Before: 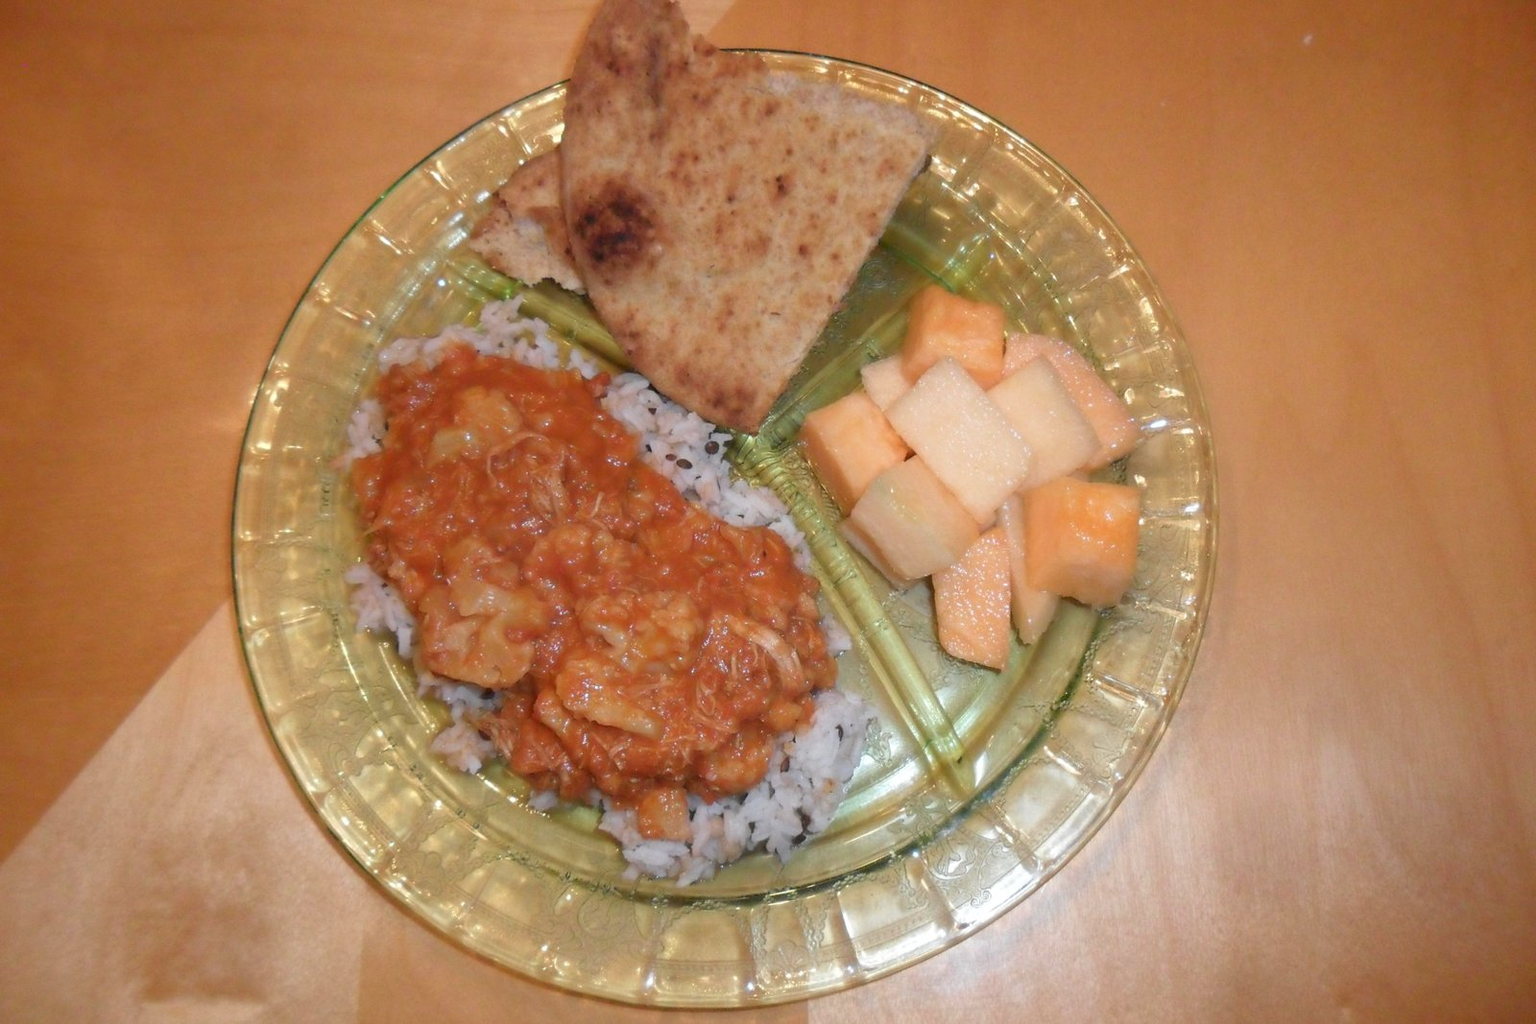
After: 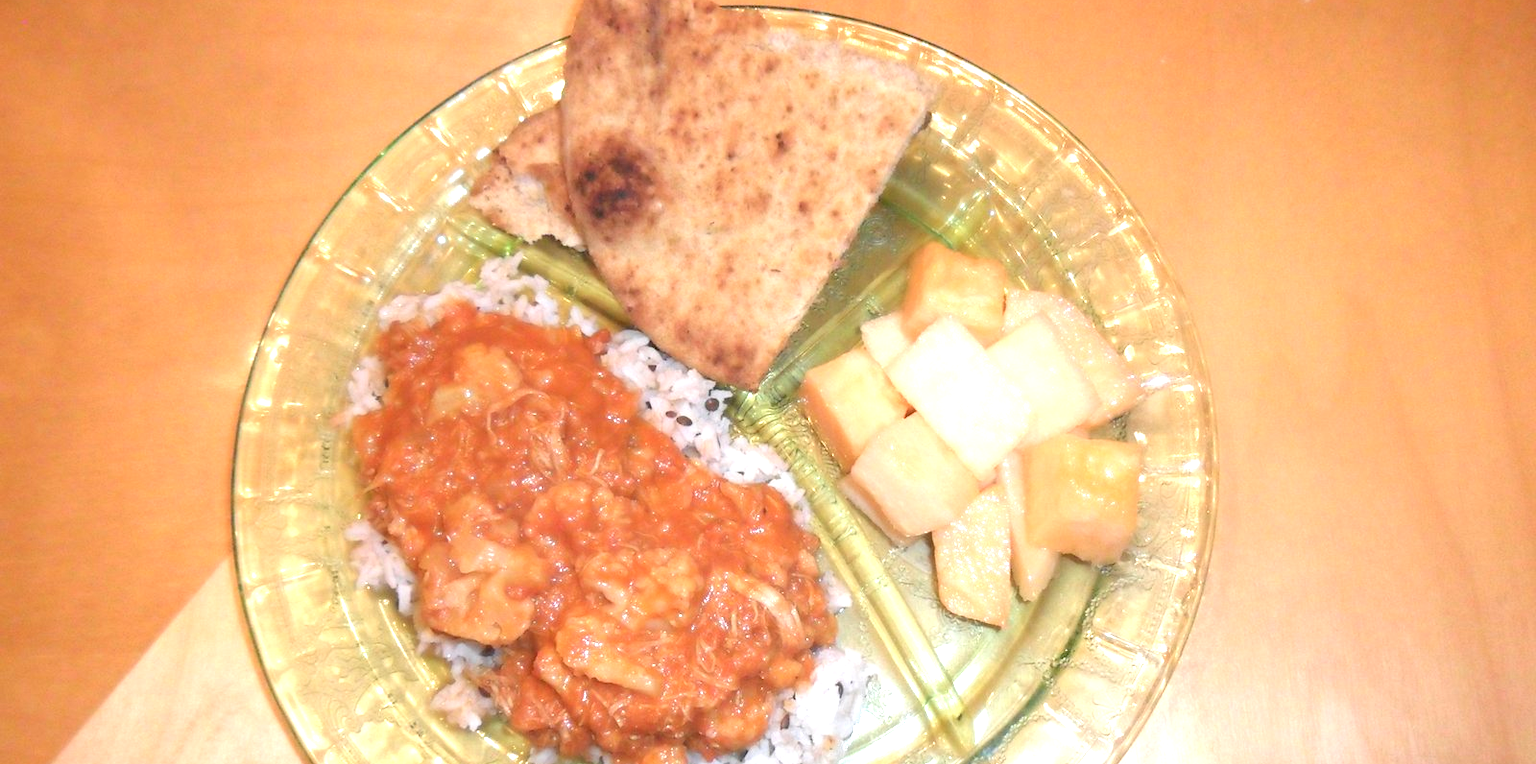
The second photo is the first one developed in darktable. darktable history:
contrast brightness saturation: contrast -0.097, saturation -0.103
exposure: black level correction 0, exposure 1.392 EV, compensate highlight preservation false
crop: top 4.219%, bottom 21.162%
